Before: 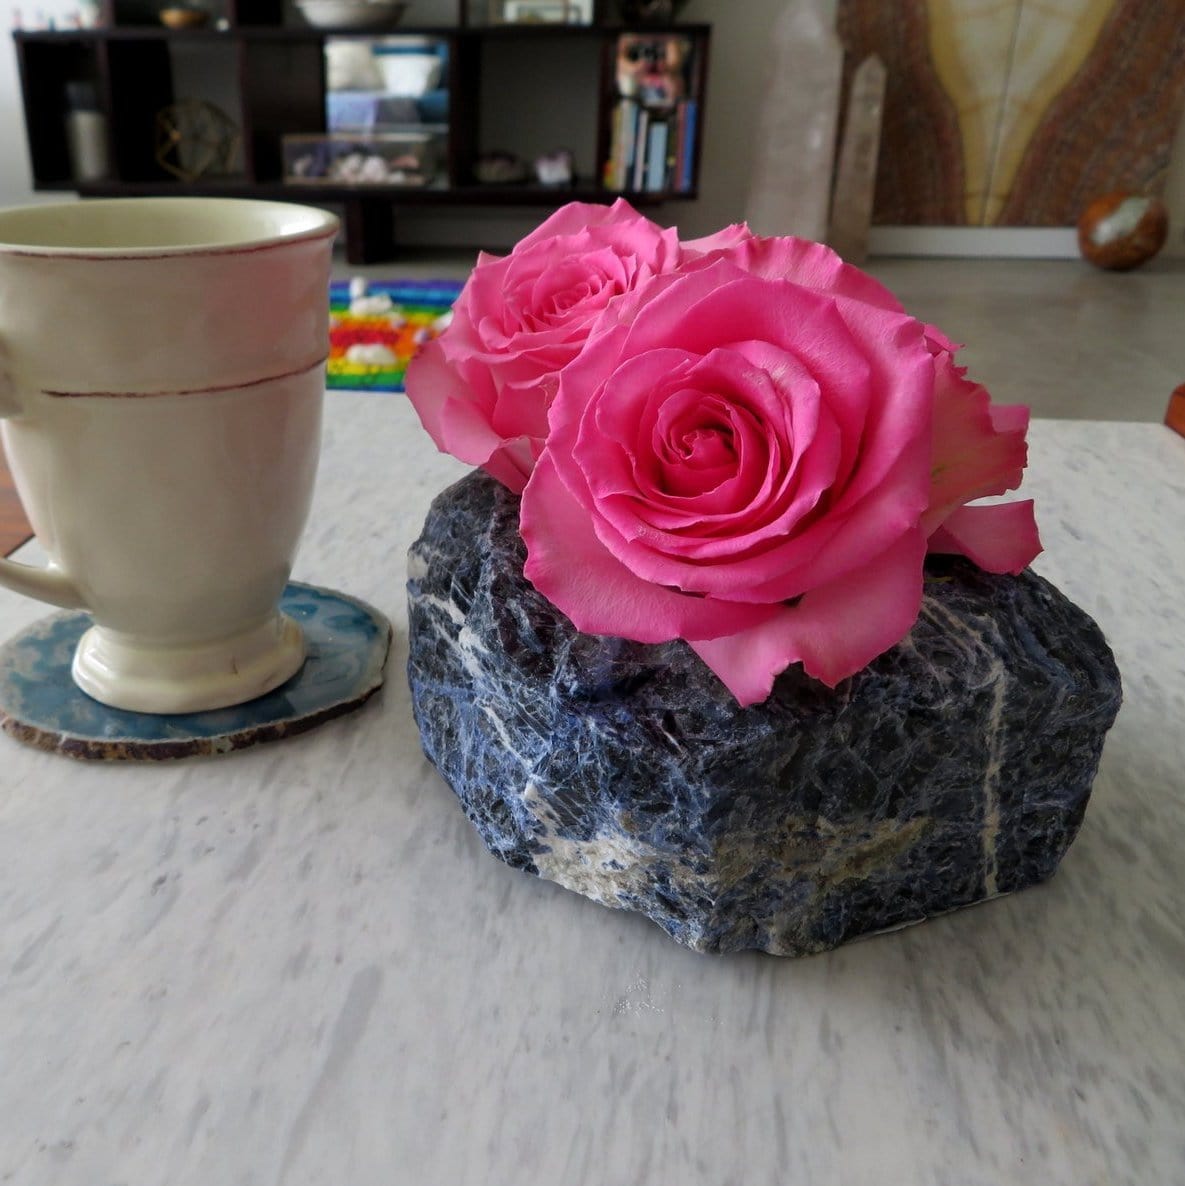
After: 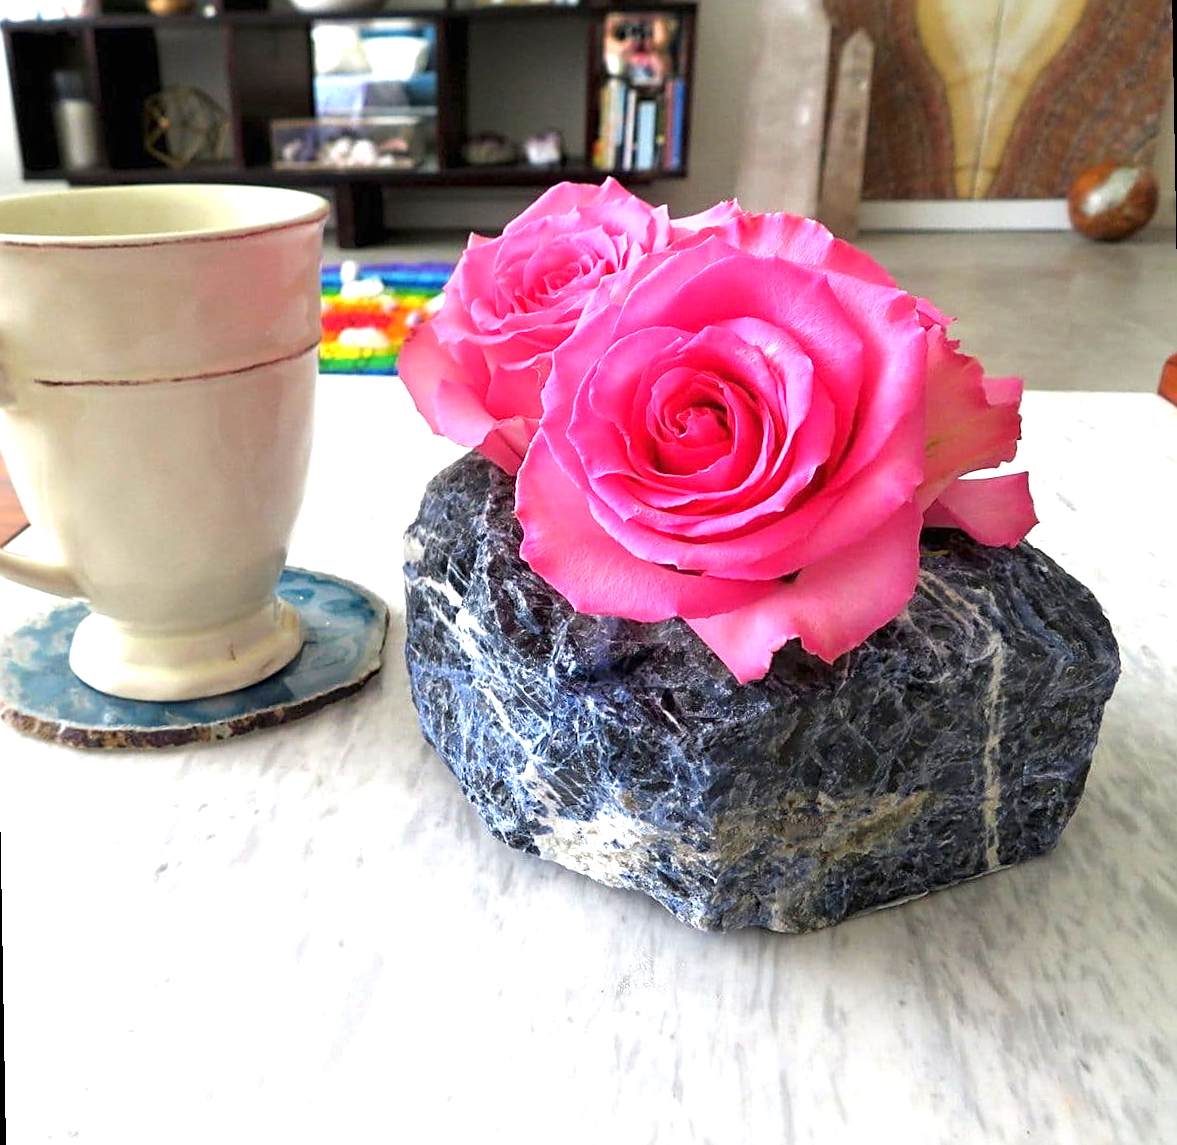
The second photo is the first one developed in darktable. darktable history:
exposure: black level correction 0, exposure 1.45 EV, compensate exposure bias true, compensate highlight preservation false
sharpen: on, module defaults
rotate and perspective: rotation -1°, crop left 0.011, crop right 0.989, crop top 0.025, crop bottom 0.975
